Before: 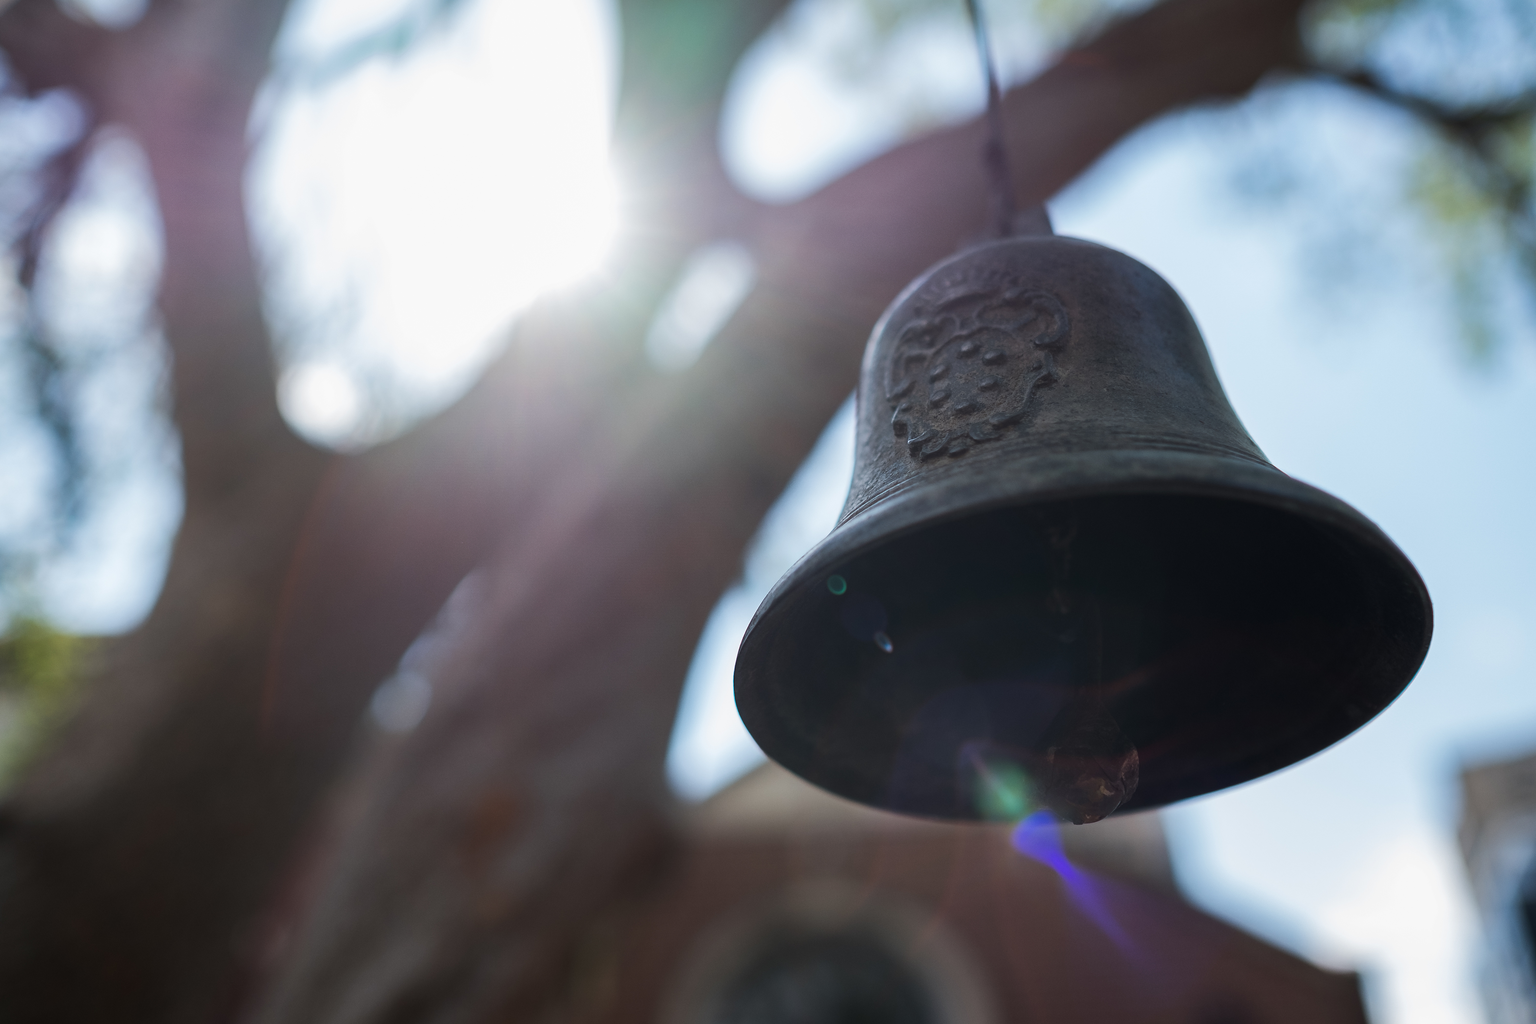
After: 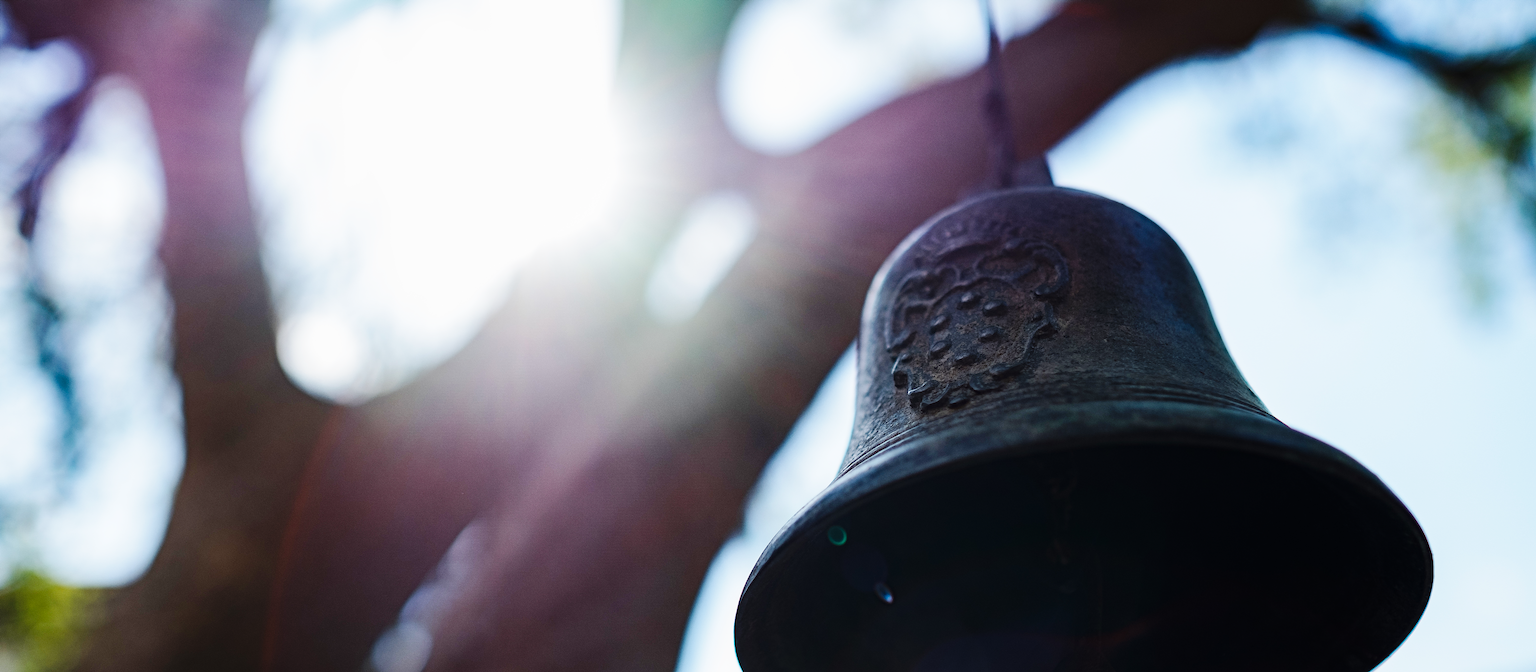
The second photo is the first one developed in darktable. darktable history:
crop and rotate: top 4.848%, bottom 29.503%
haze removal: strength 0.5, distance 0.43, compatibility mode true, adaptive false
contrast brightness saturation: contrast 0.08, saturation 0.02
base curve: curves: ch0 [(0, 0) (0.036, 0.025) (0.121, 0.166) (0.206, 0.329) (0.605, 0.79) (1, 1)], preserve colors none
